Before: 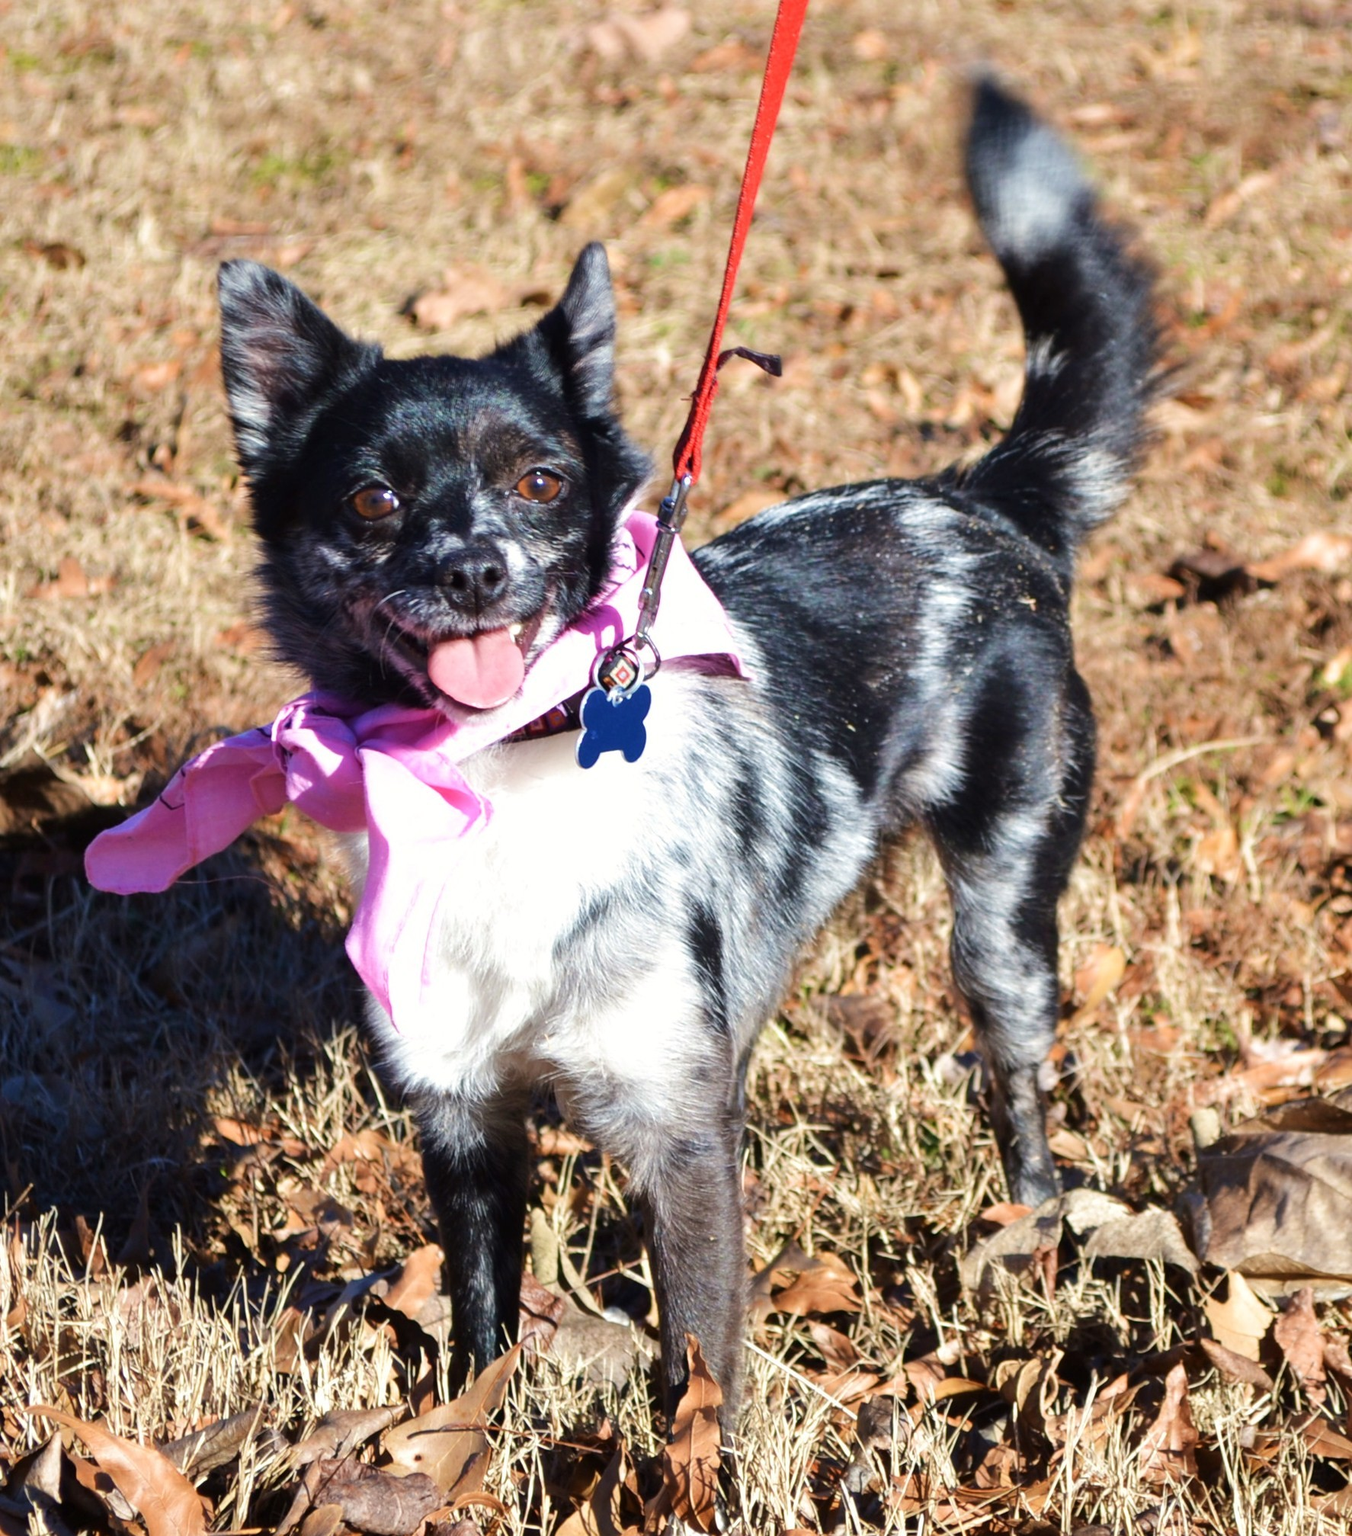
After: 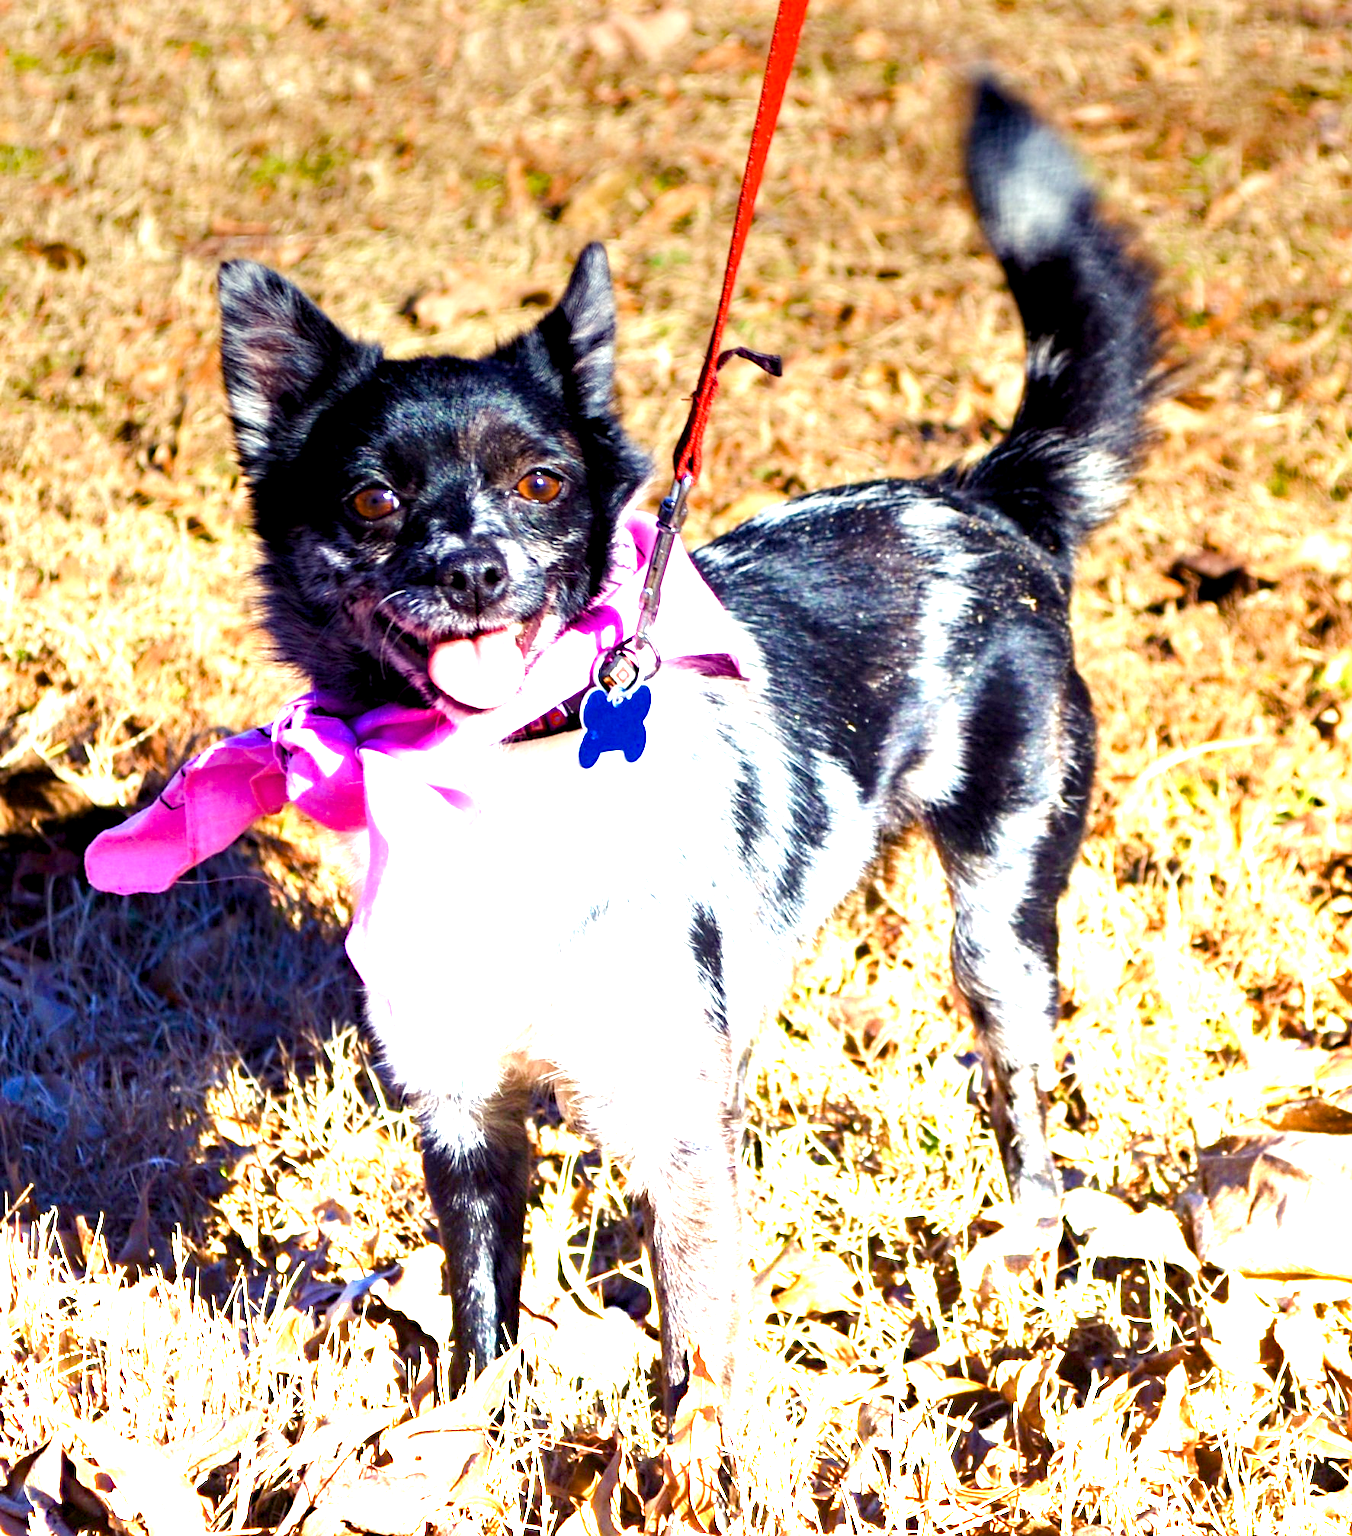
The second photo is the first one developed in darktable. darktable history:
graduated density: density -3.9 EV
color balance rgb: shadows lift › luminance -21.66%, shadows lift › chroma 6.57%, shadows lift › hue 270°, power › chroma 0.68%, power › hue 60°, highlights gain › luminance 6.08%, highlights gain › chroma 1.33%, highlights gain › hue 90°, global offset › luminance -0.87%, perceptual saturation grading › global saturation 26.86%, perceptual saturation grading › highlights -28.39%, perceptual saturation grading › mid-tones 15.22%, perceptual saturation grading › shadows 33.98%, perceptual brilliance grading › highlights 10%, perceptual brilliance grading › mid-tones 5%
haze removal: adaptive false
